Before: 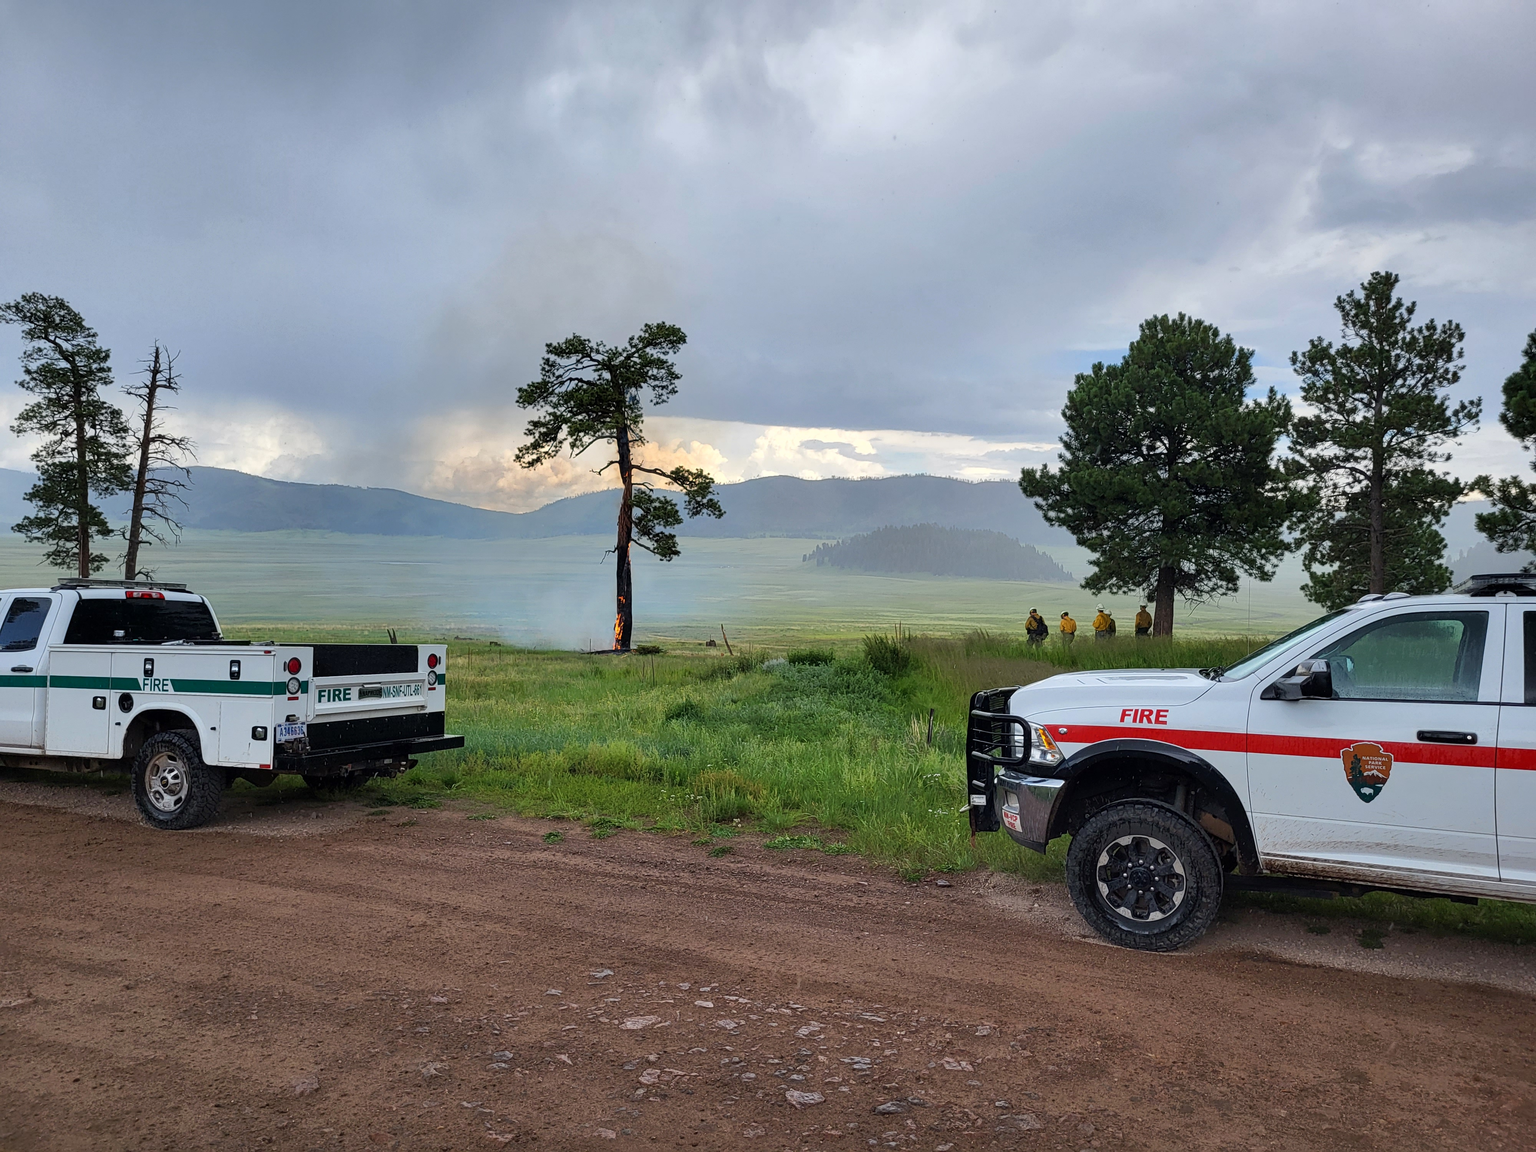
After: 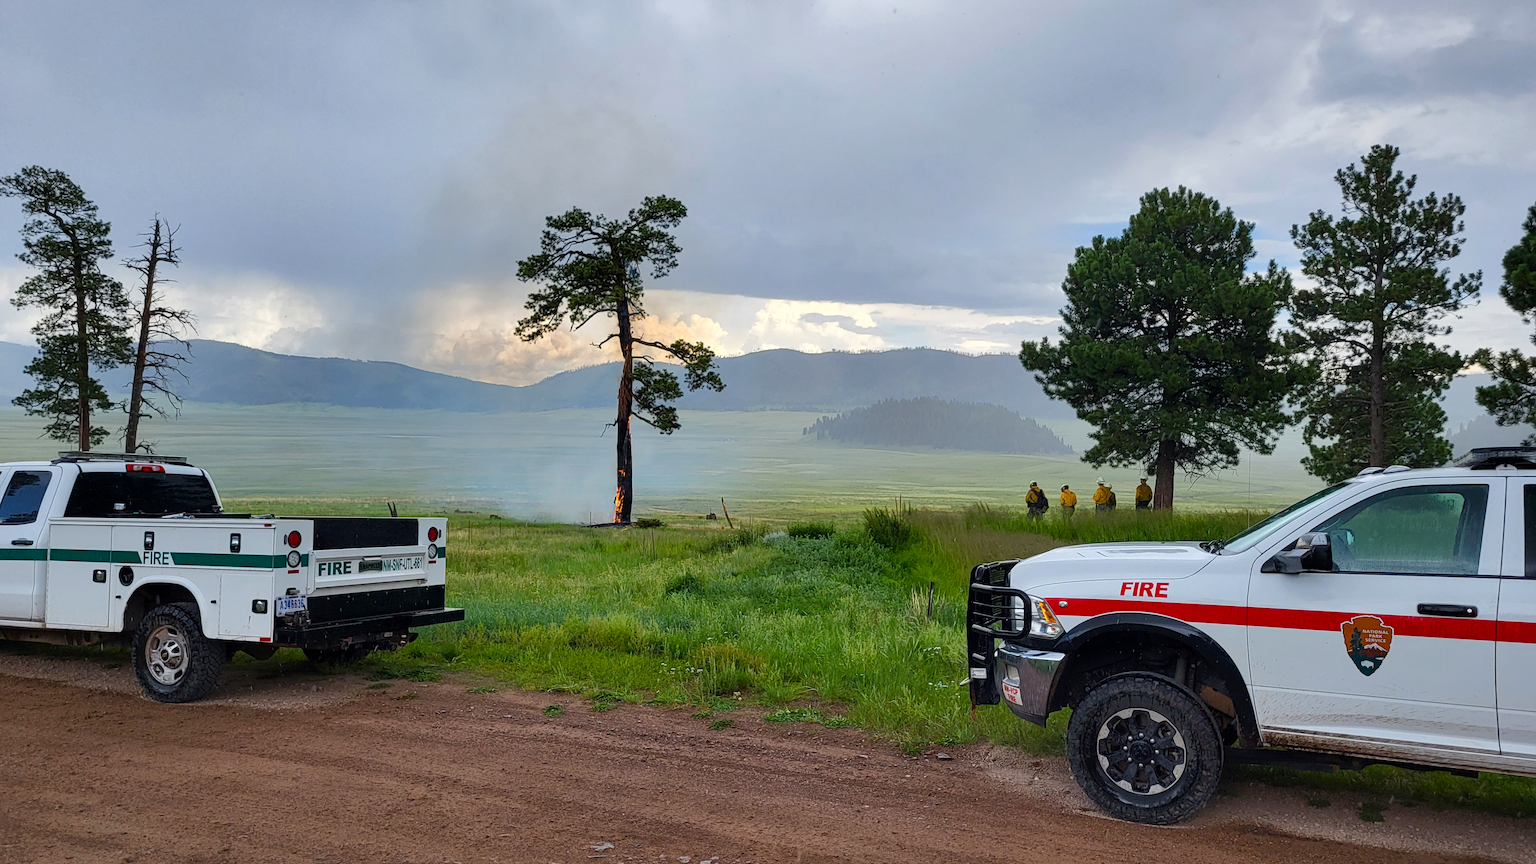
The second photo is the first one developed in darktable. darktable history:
crop: top 11.038%, bottom 13.962%
color balance rgb: perceptual saturation grading › global saturation 20%, perceptual saturation grading › highlights -25%, perceptual saturation grading › shadows 25%
base curve: curves: ch0 [(0, 0) (0.989, 0.992)], preserve colors none
